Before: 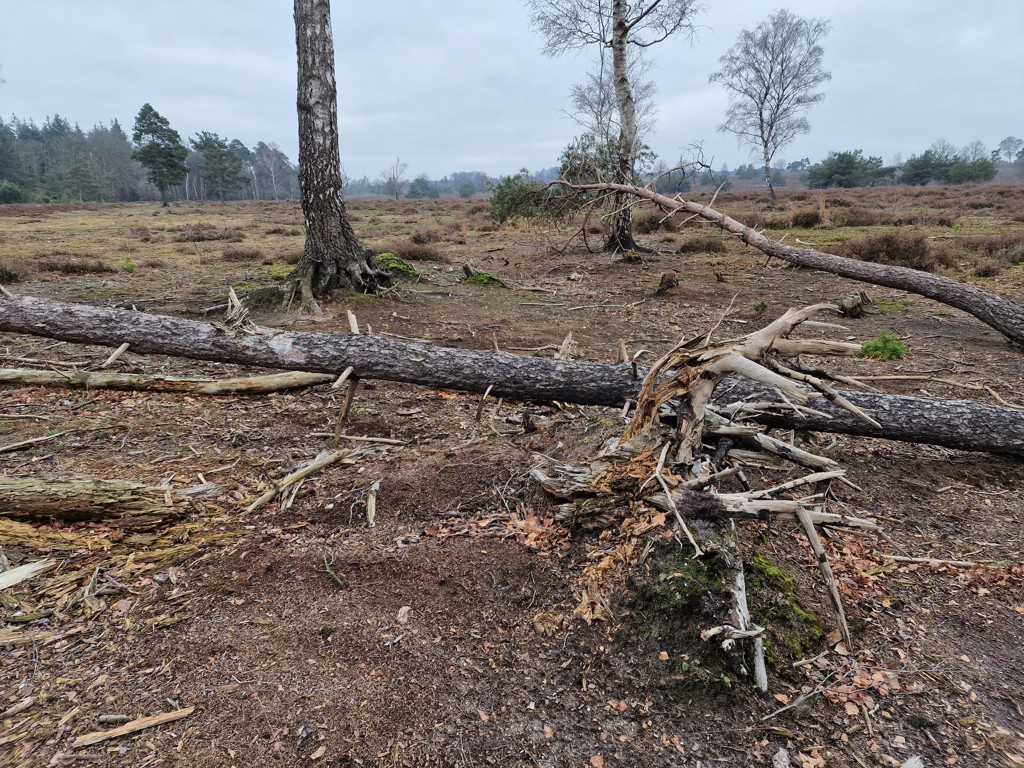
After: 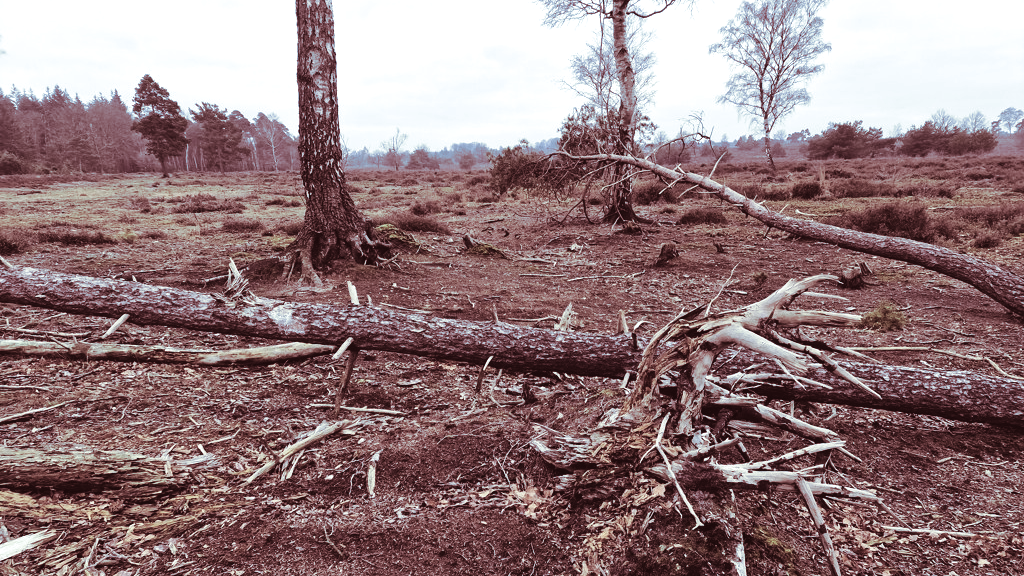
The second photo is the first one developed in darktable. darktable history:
contrast brightness saturation: contrast 0.1, saturation -0.36
exposure: black level correction -0.008, exposure 0.067 EV, compensate highlight preservation false
split-toning: compress 20%
crop: top 3.857%, bottom 21.132%
tone equalizer: -8 EV -0.417 EV, -7 EV -0.389 EV, -6 EV -0.333 EV, -5 EV -0.222 EV, -3 EV 0.222 EV, -2 EV 0.333 EV, -1 EV 0.389 EV, +0 EV 0.417 EV, edges refinement/feathering 500, mask exposure compensation -1.57 EV, preserve details no
white balance: red 0.924, blue 1.095
